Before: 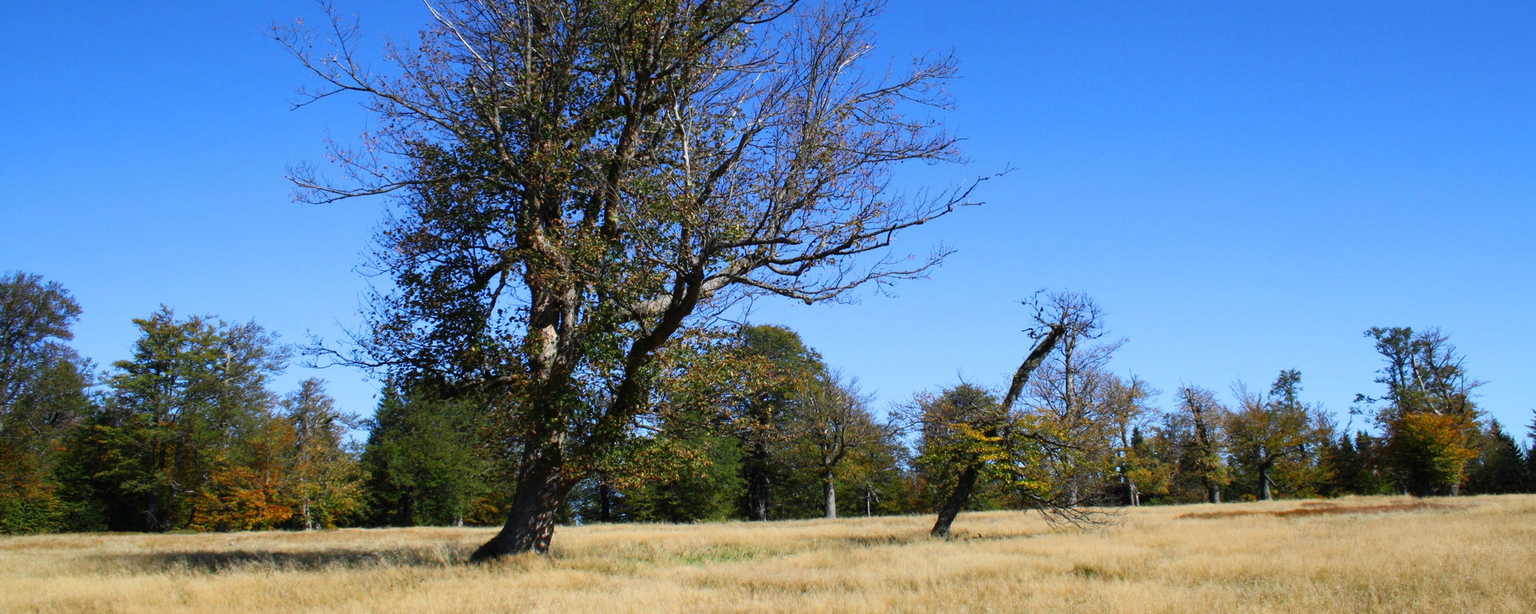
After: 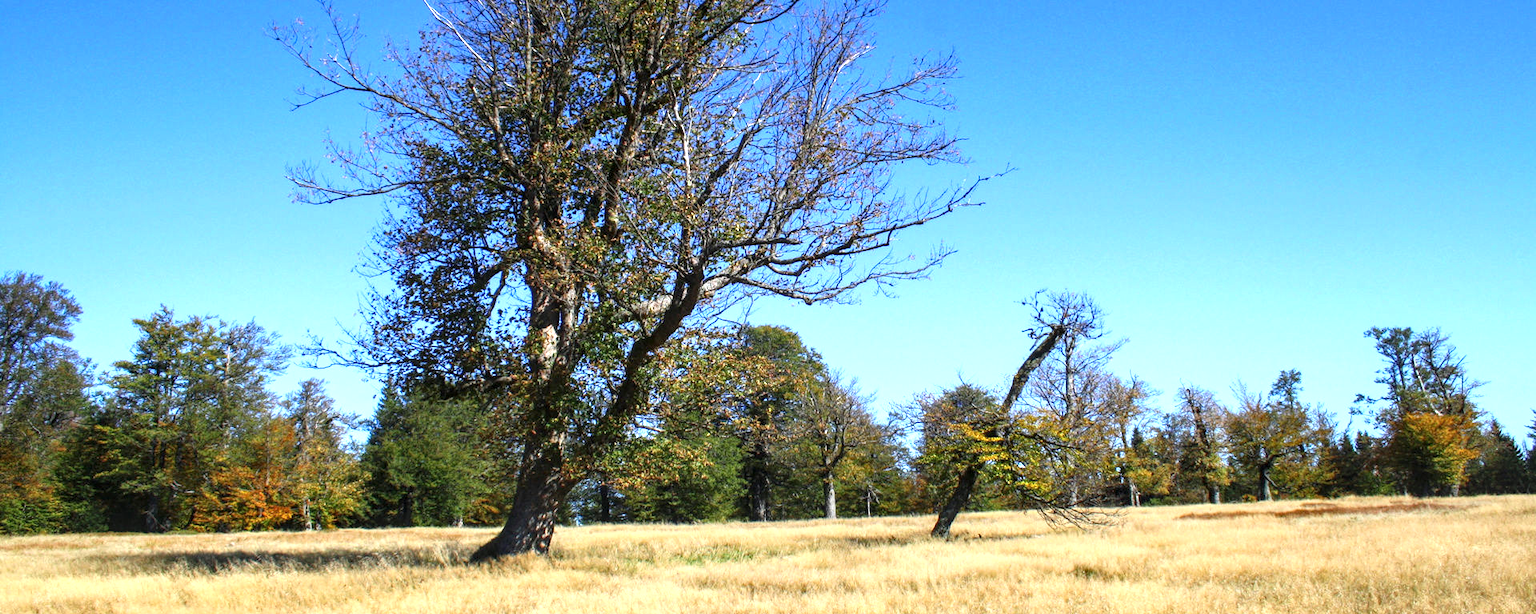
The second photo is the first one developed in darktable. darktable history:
local contrast: detail 130%
exposure: black level correction 0, exposure 0.877 EV, compensate exposure bias true, compensate highlight preservation false
